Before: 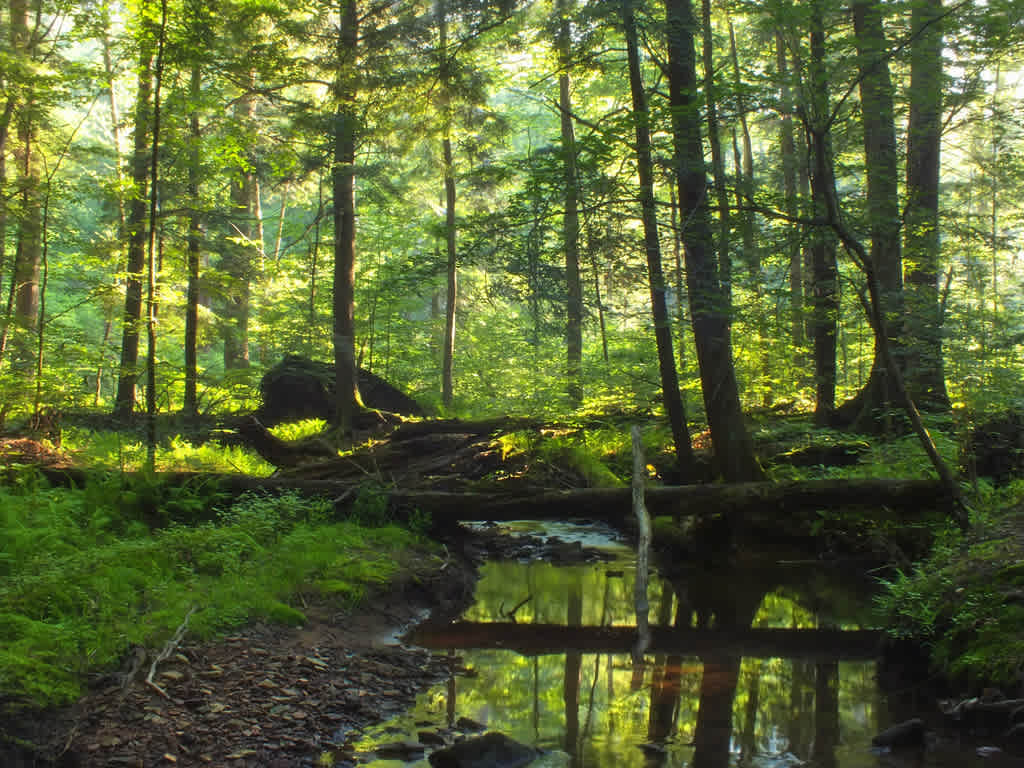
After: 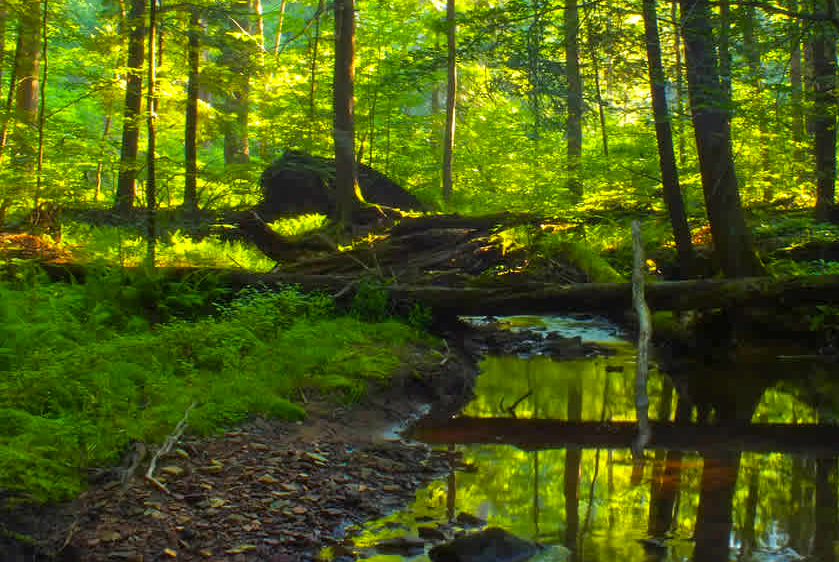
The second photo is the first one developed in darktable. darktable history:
exposure: black level correction 0.002, exposure 0.149 EV, compensate highlight preservation false
crop: top 26.783%, right 18.039%
color balance rgb: linear chroma grading › global chroma 19.729%, perceptual saturation grading › global saturation 29.875%
